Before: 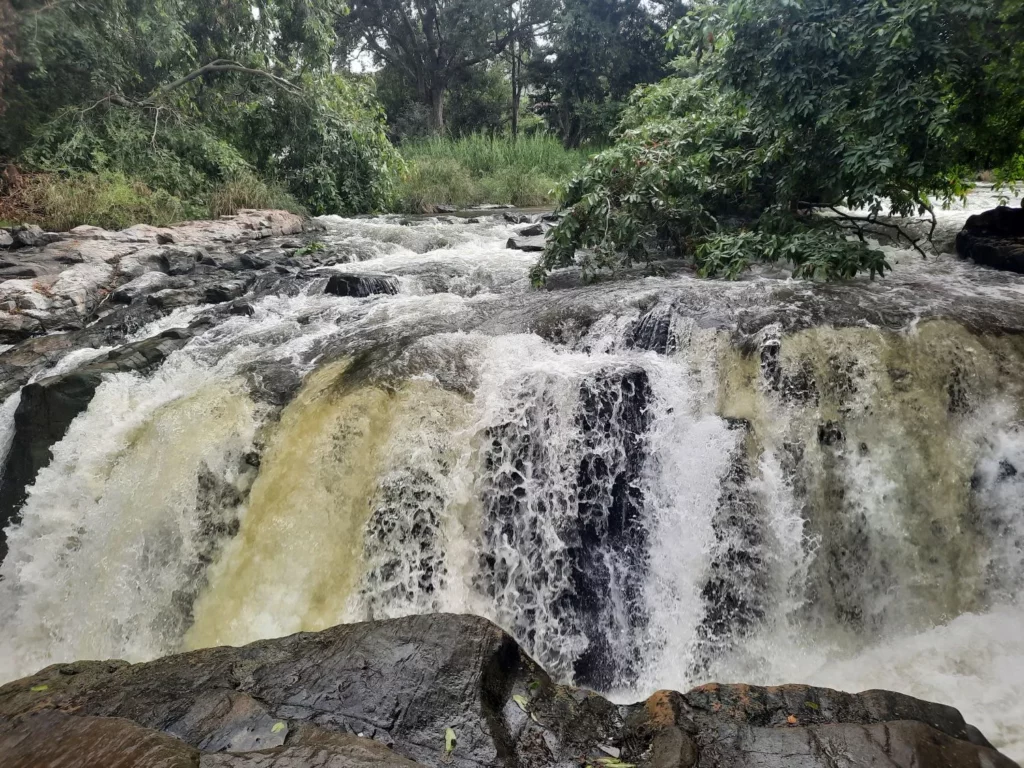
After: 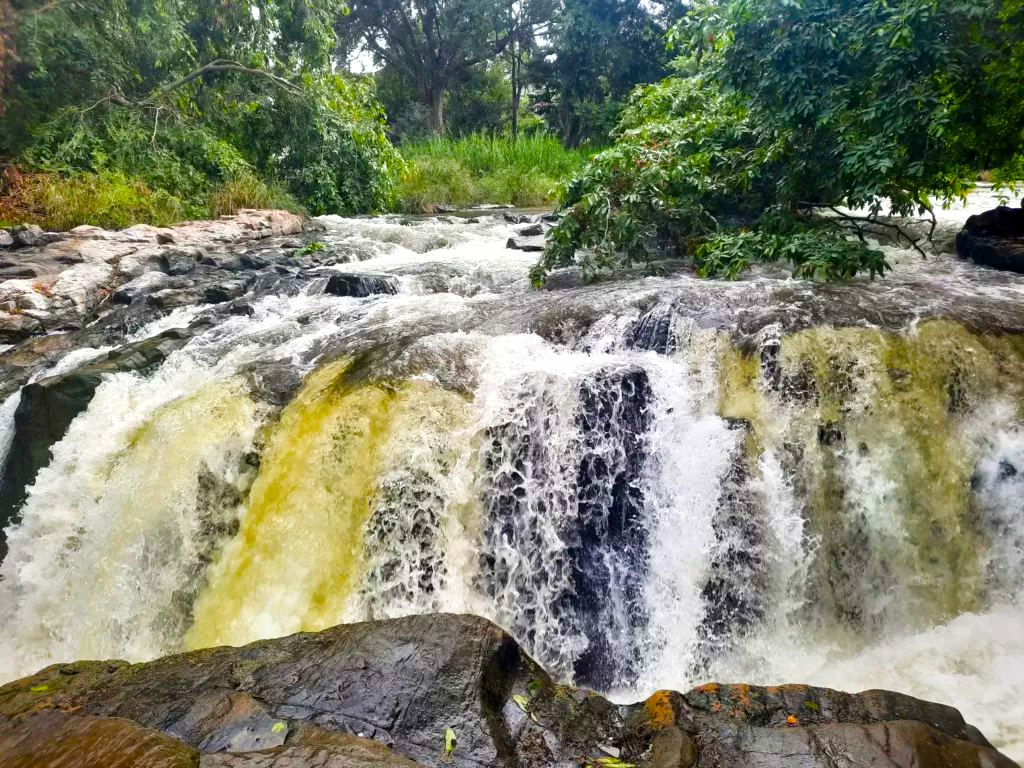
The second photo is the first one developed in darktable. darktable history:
tone curve: curves: ch0 [(0, 0) (0.003, 0.003) (0.011, 0.011) (0.025, 0.026) (0.044, 0.046) (0.069, 0.072) (0.1, 0.103) (0.136, 0.141) (0.177, 0.184) (0.224, 0.233) (0.277, 0.287) (0.335, 0.348) (0.399, 0.414) (0.468, 0.486) (0.543, 0.563) (0.623, 0.647) (0.709, 0.736) (0.801, 0.831) (0.898, 0.92) (1, 1)], preserve colors none
color balance rgb: linear chroma grading › shadows 10%, linear chroma grading › highlights 10%, linear chroma grading › global chroma 15%, linear chroma grading › mid-tones 15%, perceptual saturation grading › global saturation 40%, perceptual saturation grading › highlights -25%, perceptual saturation grading › mid-tones 35%, perceptual saturation grading › shadows 35%, perceptual brilliance grading › global brilliance 11.29%, global vibrance 11.29%
